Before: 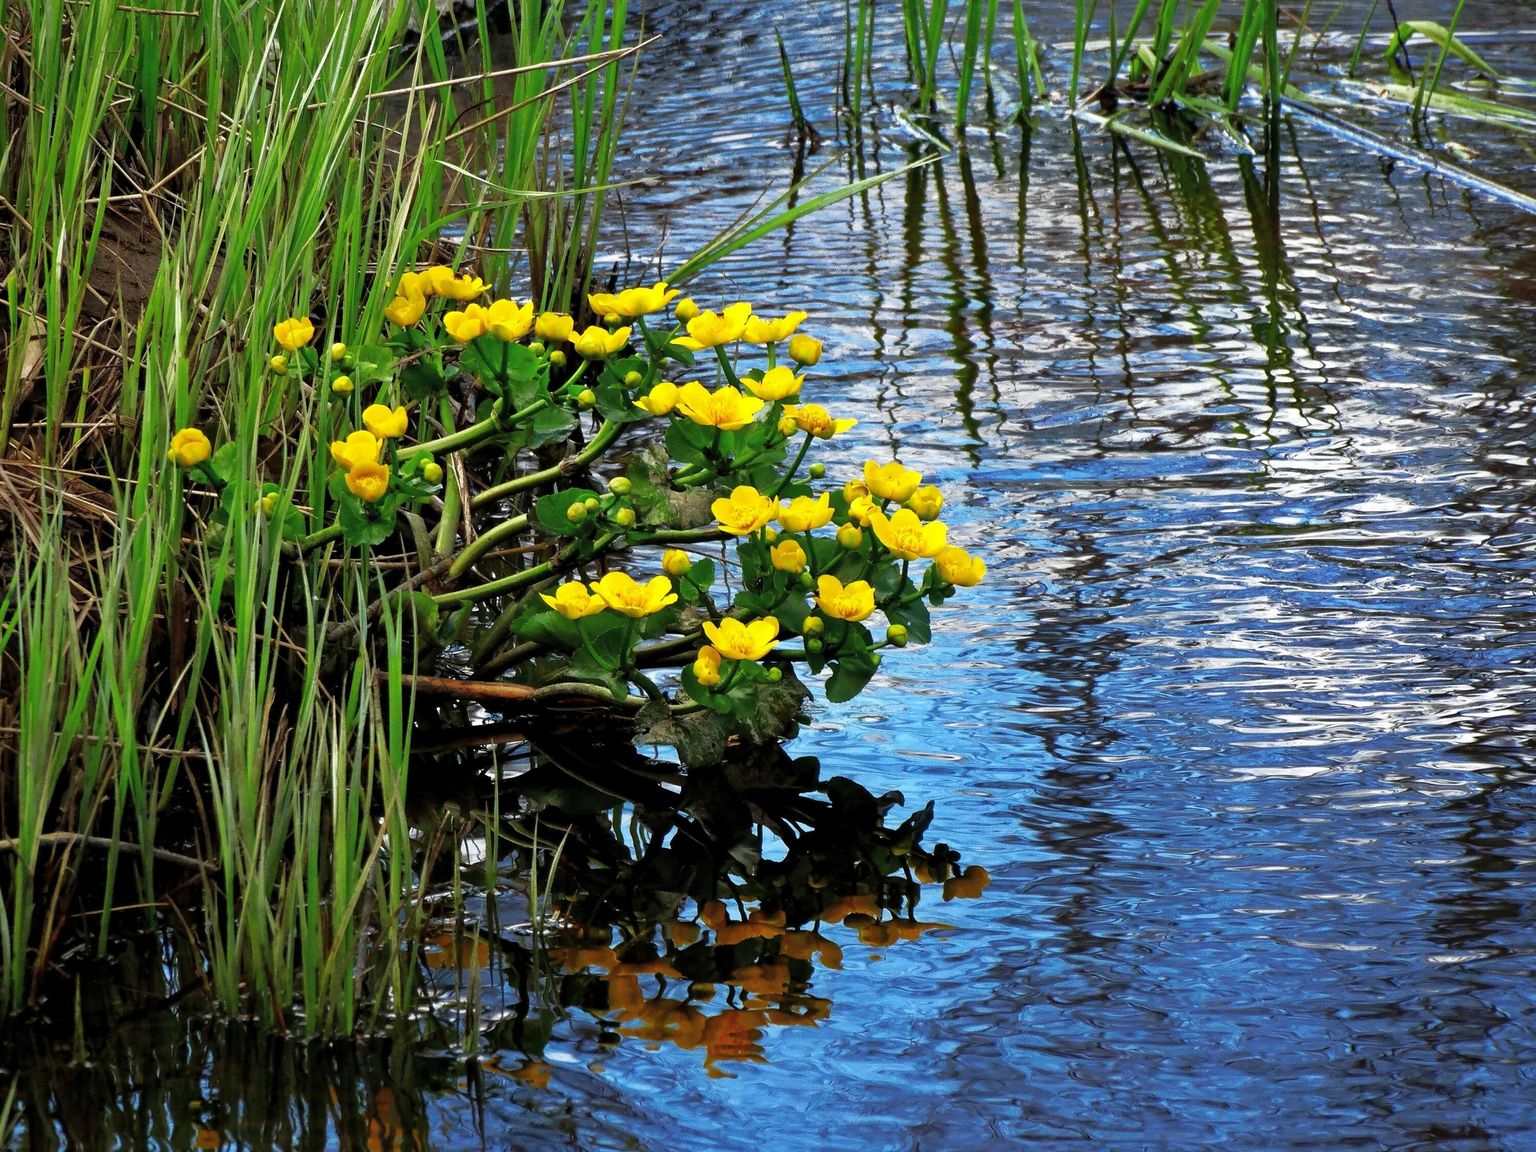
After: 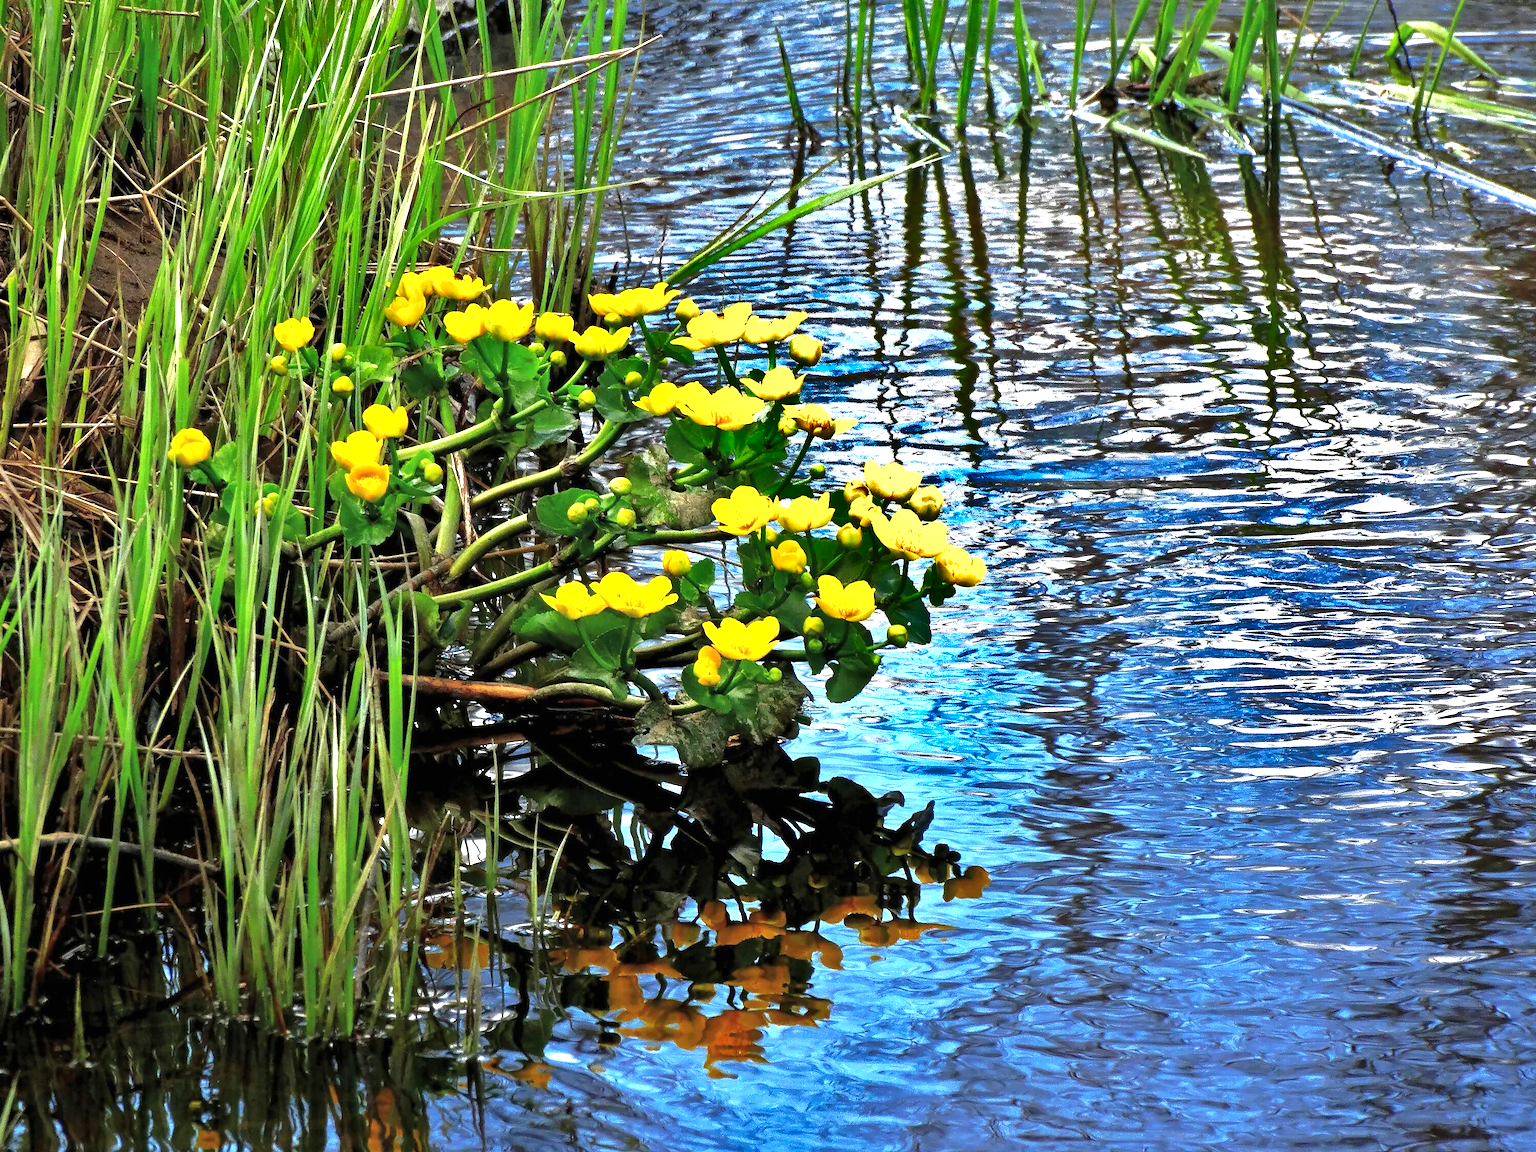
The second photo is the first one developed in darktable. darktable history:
tone equalizer: on, module defaults
exposure: black level correction 0, exposure 1 EV, compensate highlight preservation false
shadows and highlights: shadows 19.13, highlights -83.41, soften with gaussian
